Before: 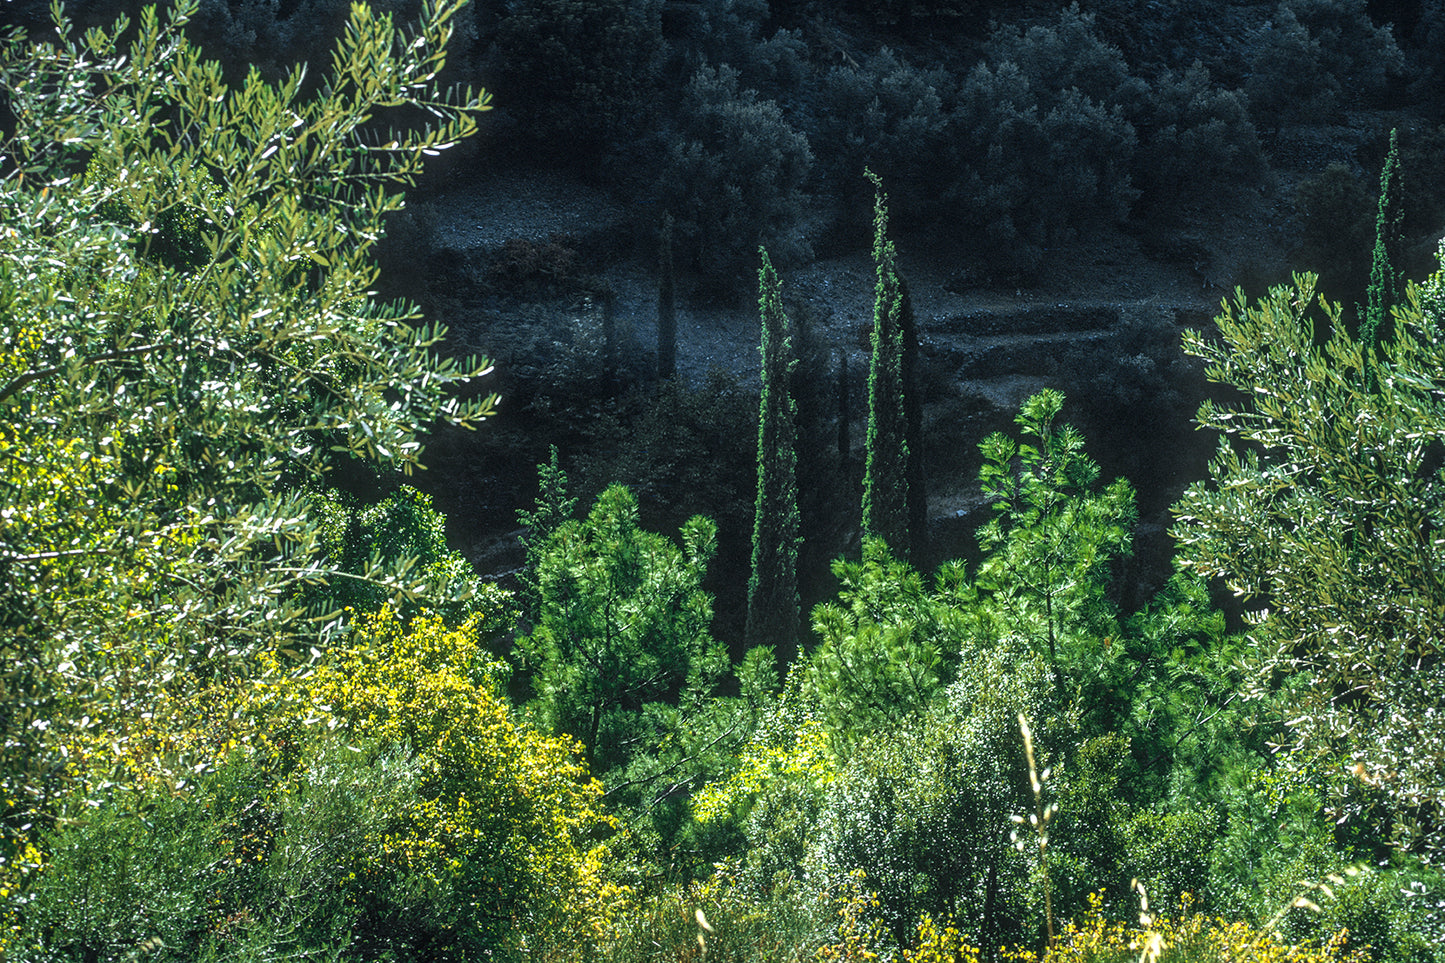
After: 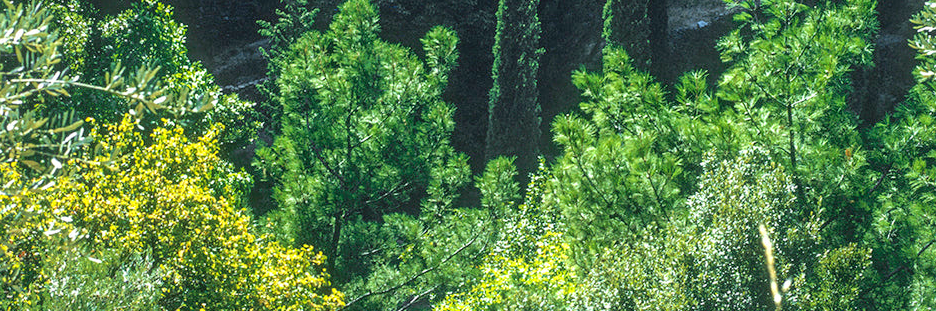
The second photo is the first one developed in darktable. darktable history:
levels: levels [0, 0.445, 1]
crop: left 17.991%, top 50.83%, right 17.212%, bottom 16.795%
